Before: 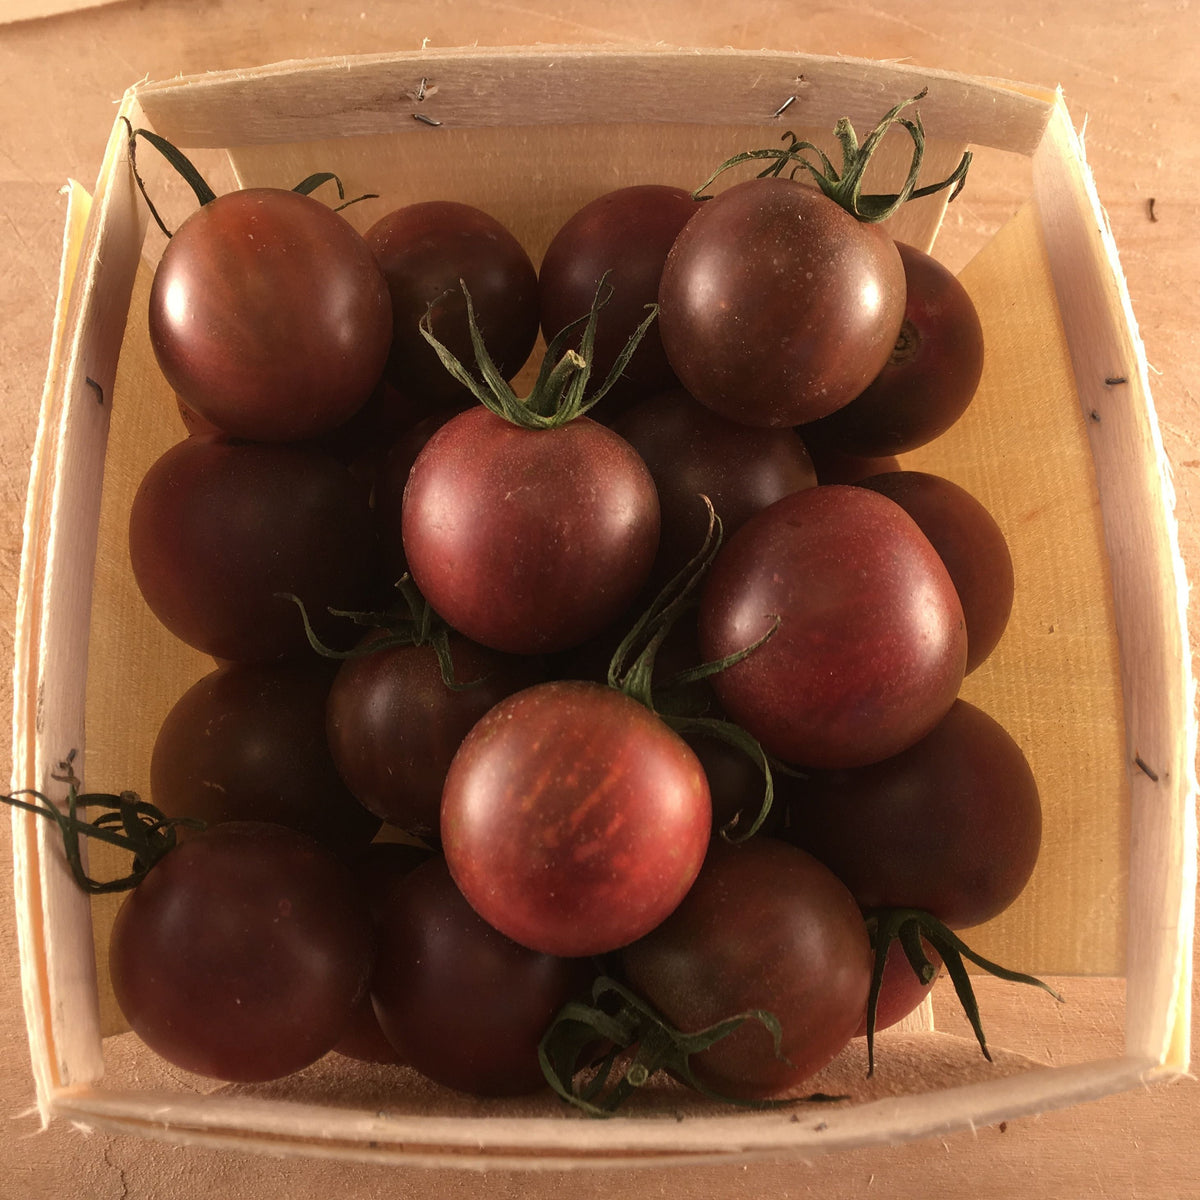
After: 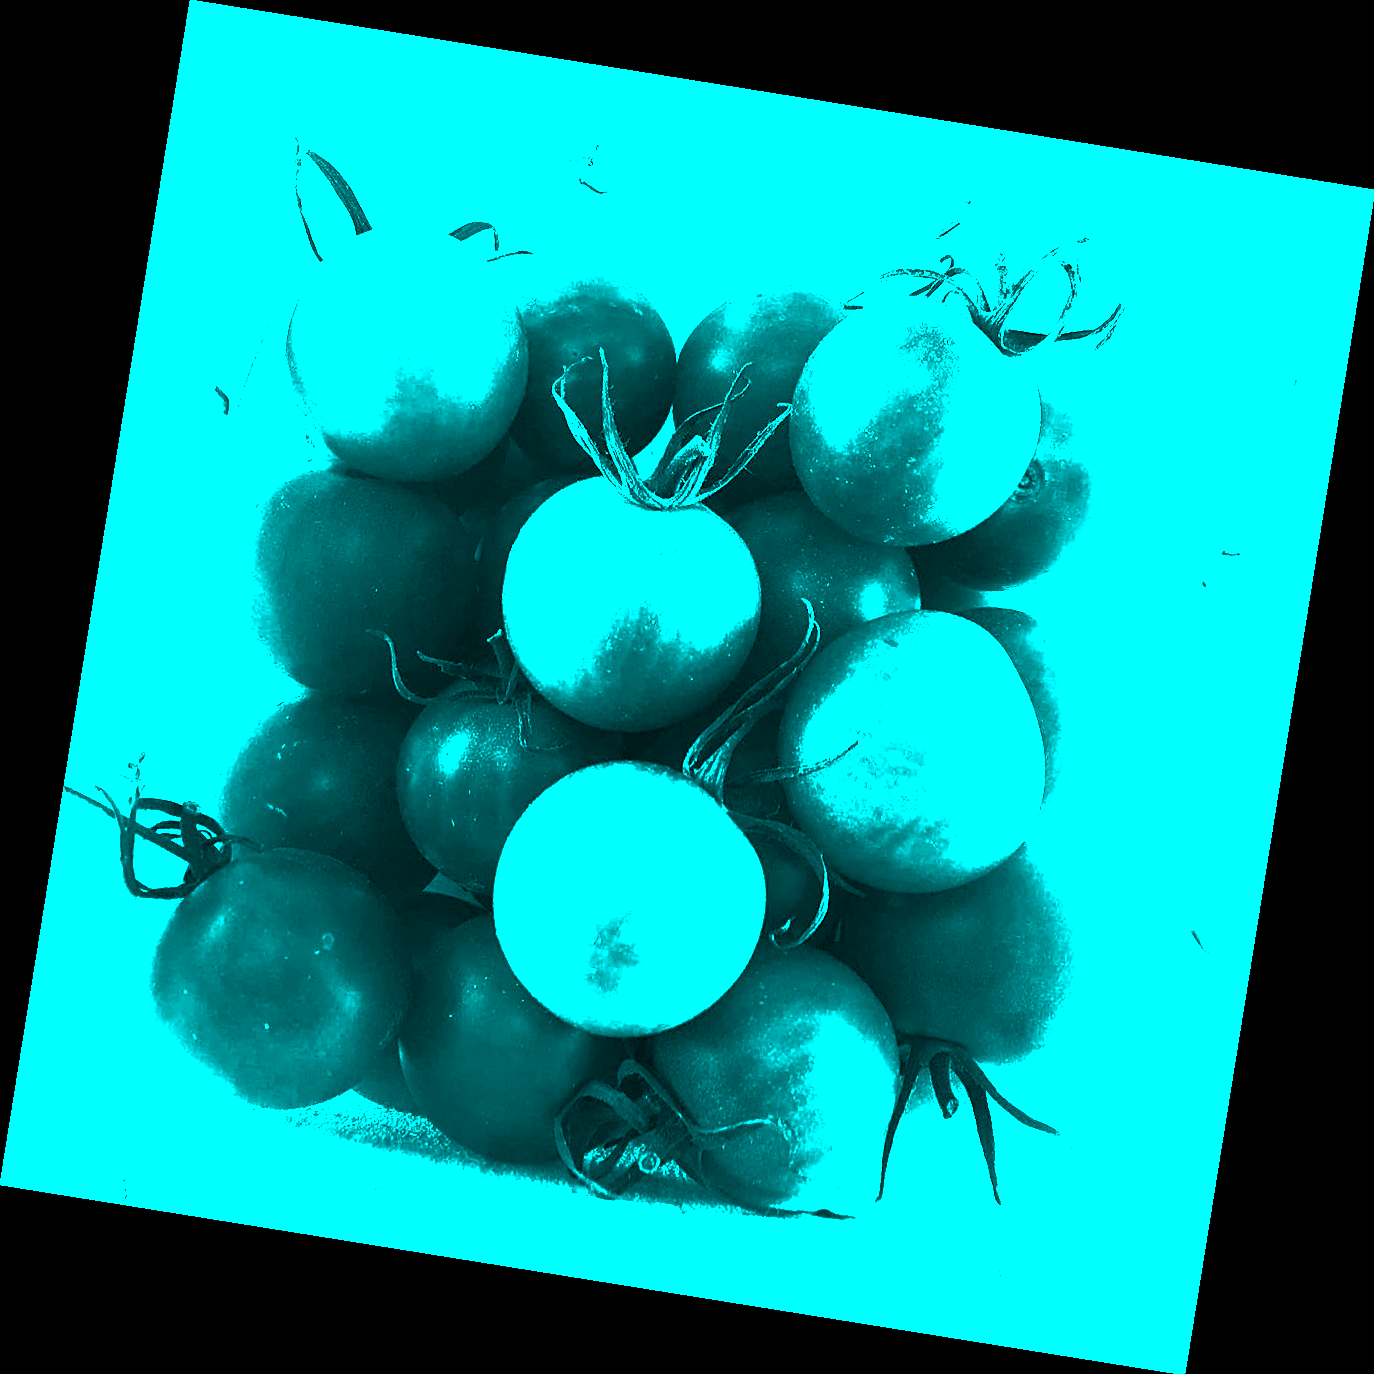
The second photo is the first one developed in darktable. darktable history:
sharpen: on, module defaults
white balance: red 4.26, blue 1.802
color balance rgb: hue shift 180°, global vibrance 50%, contrast 0.32%
base curve: curves: ch0 [(0, 0) (0.564, 0.291) (0.802, 0.731) (1, 1)]
rotate and perspective: rotation 9.12°, automatic cropping off
